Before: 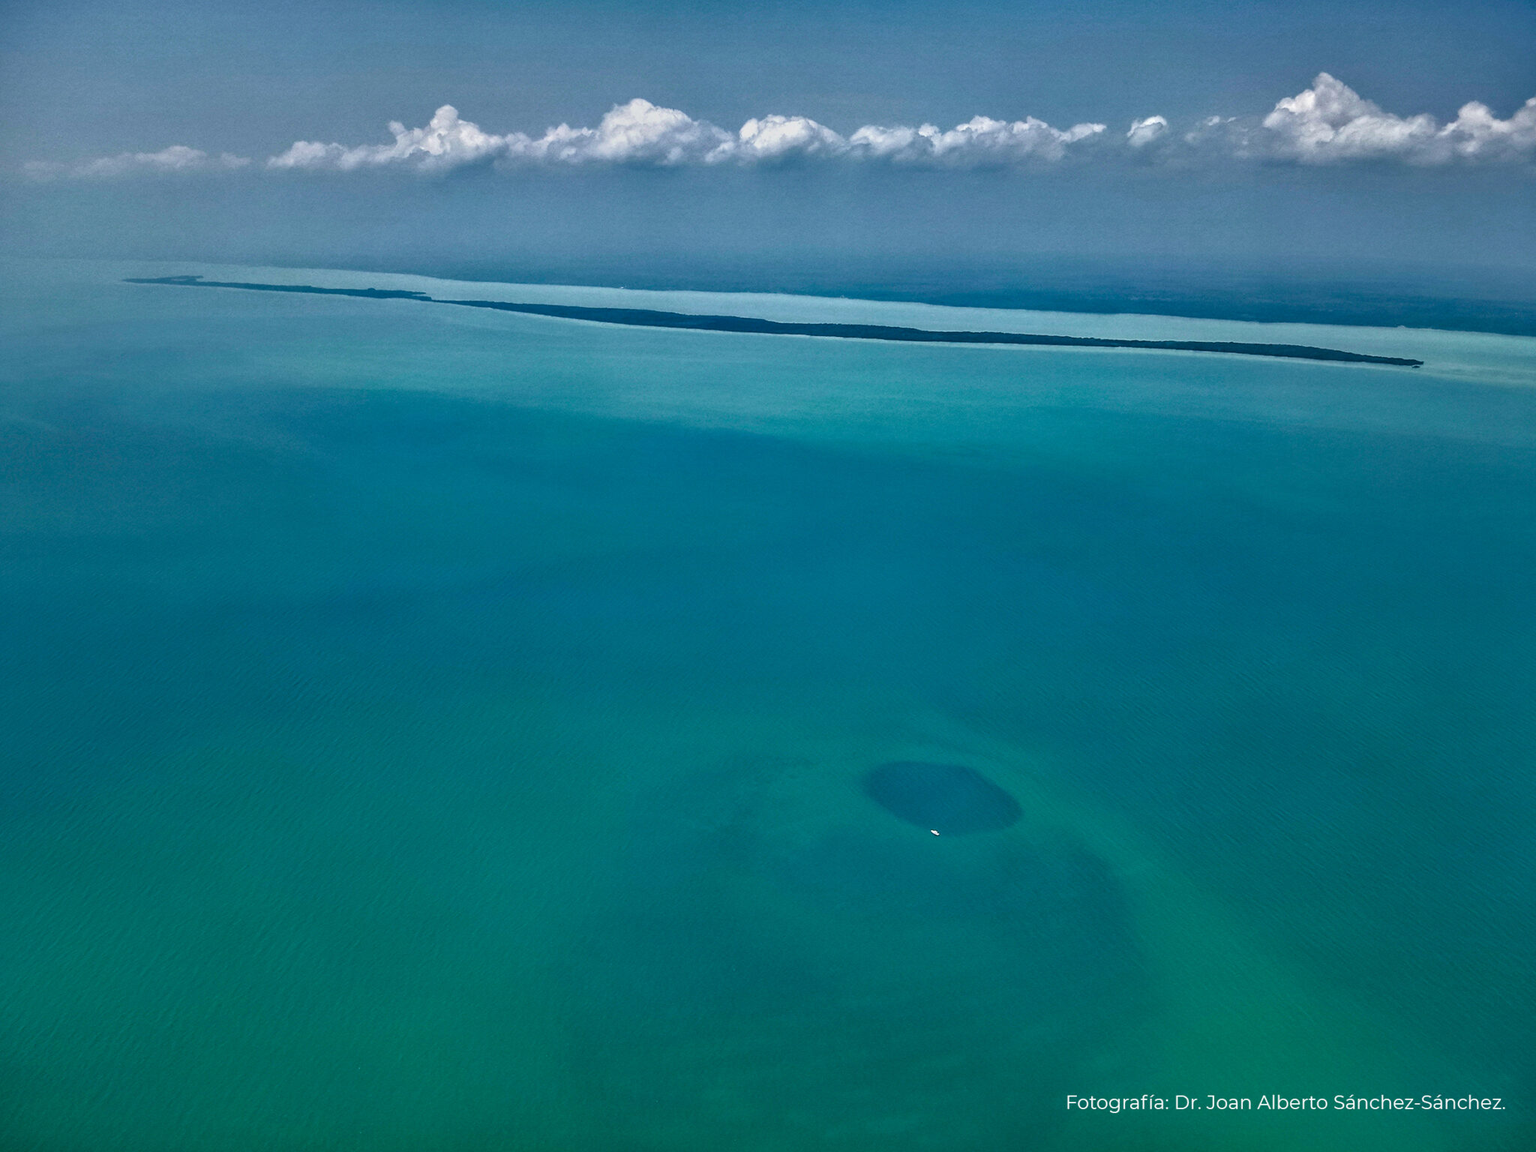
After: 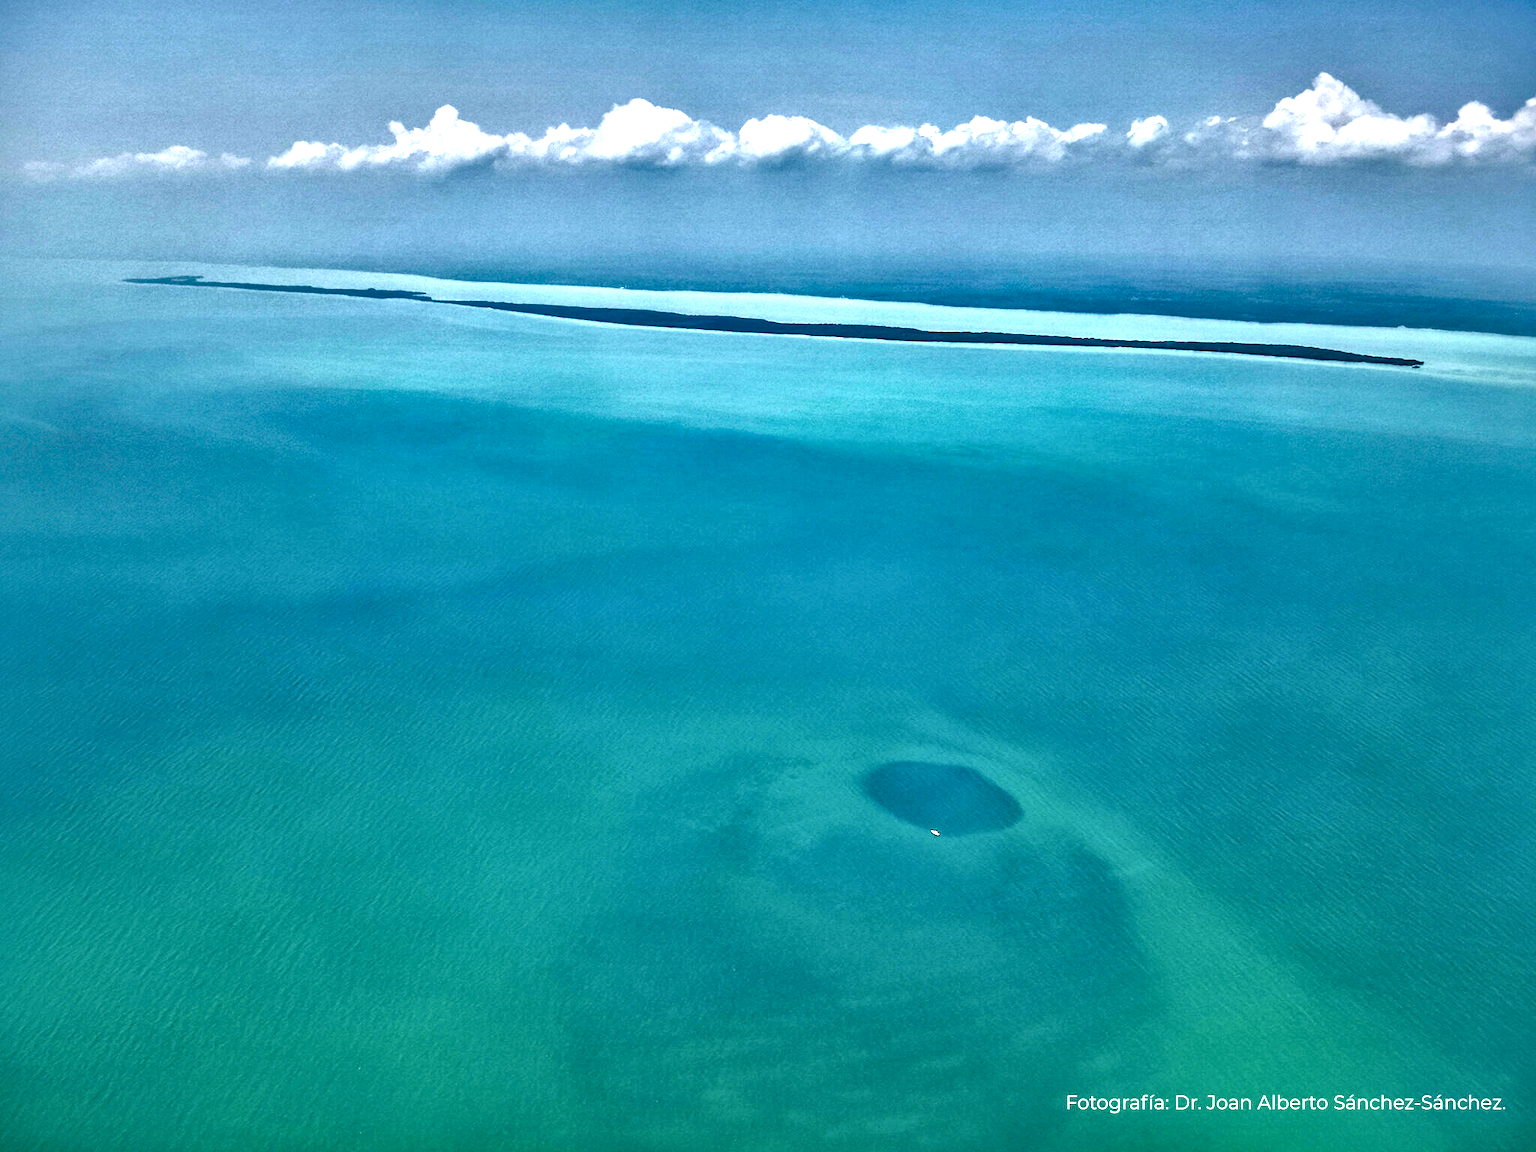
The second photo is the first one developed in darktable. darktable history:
exposure: black level correction 0, exposure 1 EV, compensate exposure bias true, compensate highlight preservation false
local contrast: mode bilateral grid, contrast 70, coarseness 75, detail 180%, midtone range 0.2
